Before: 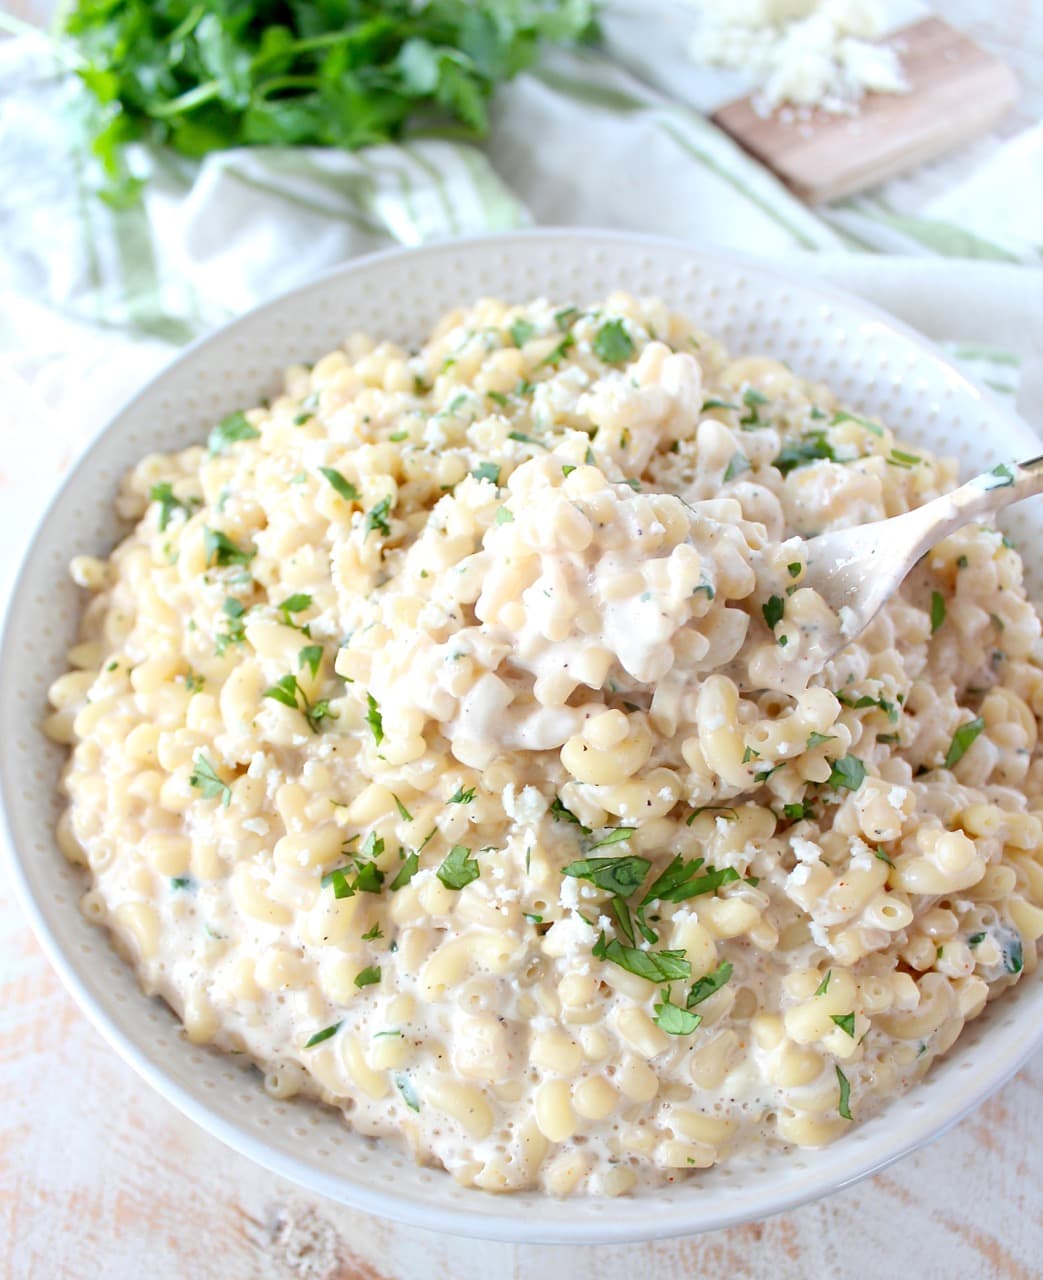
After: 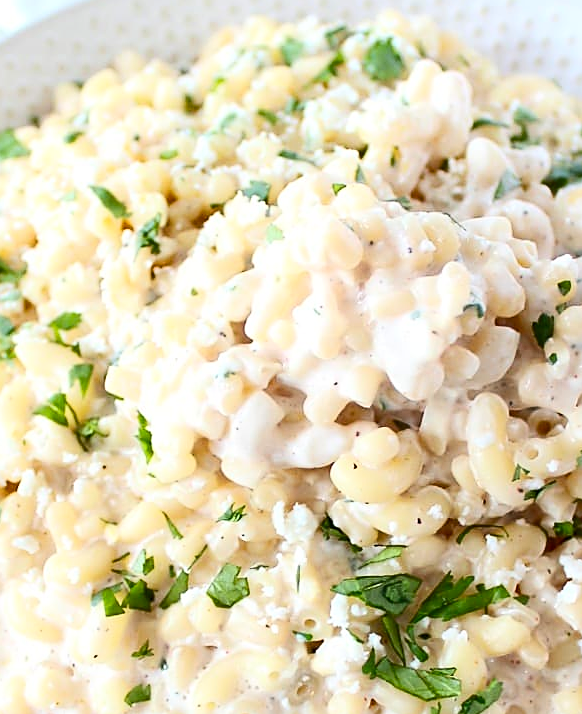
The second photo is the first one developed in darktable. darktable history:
color balance rgb: perceptual saturation grading › global saturation 10%, global vibrance 10%
crop and rotate: left 22.13%, top 22.054%, right 22.026%, bottom 22.102%
contrast brightness saturation: contrast 0.22
sharpen: on, module defaults
